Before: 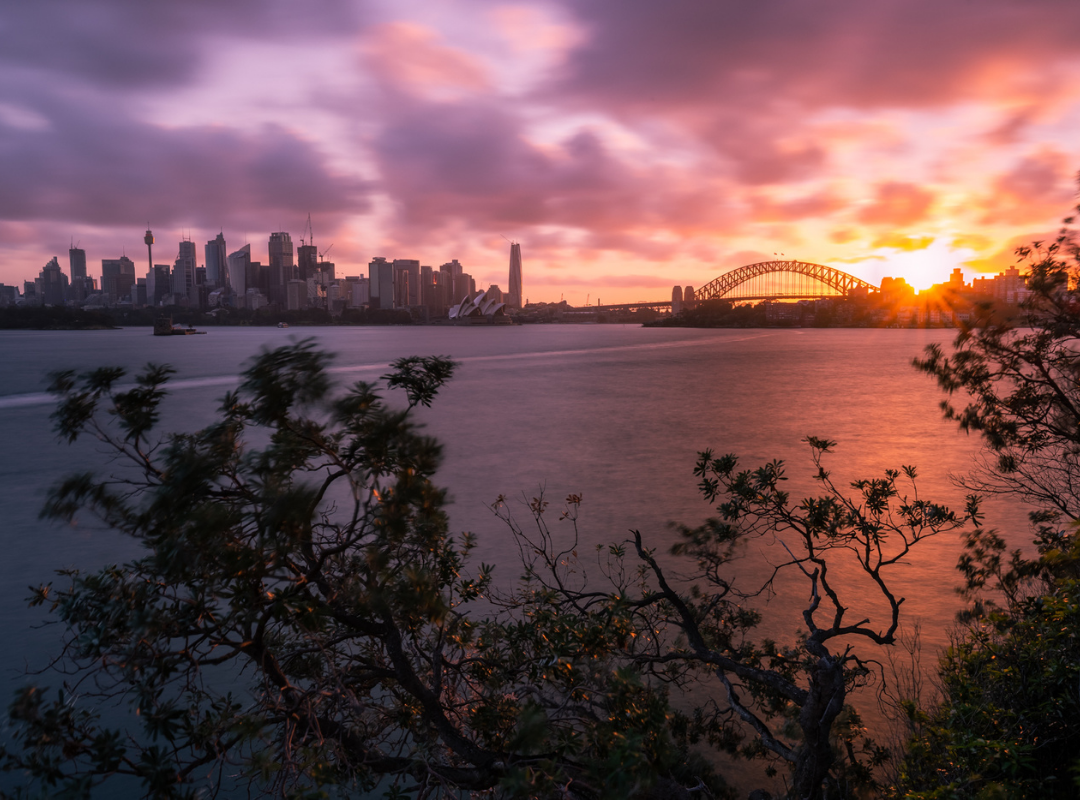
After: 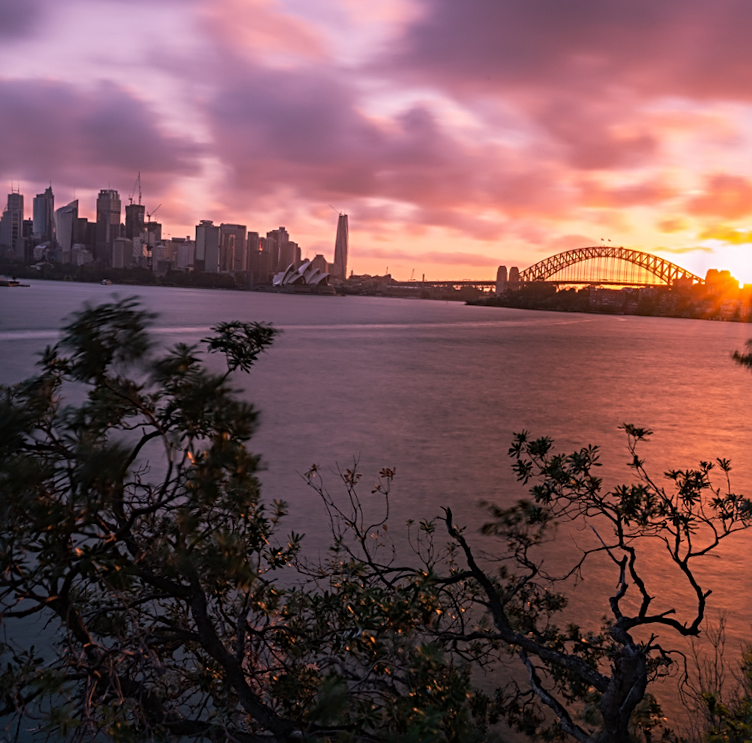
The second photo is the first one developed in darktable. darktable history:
sharpen: radius 3.119
crop and rotate: angle -3.27°, left 14.277%, top 0.028%, right 10.766%, bottom 0.028%
